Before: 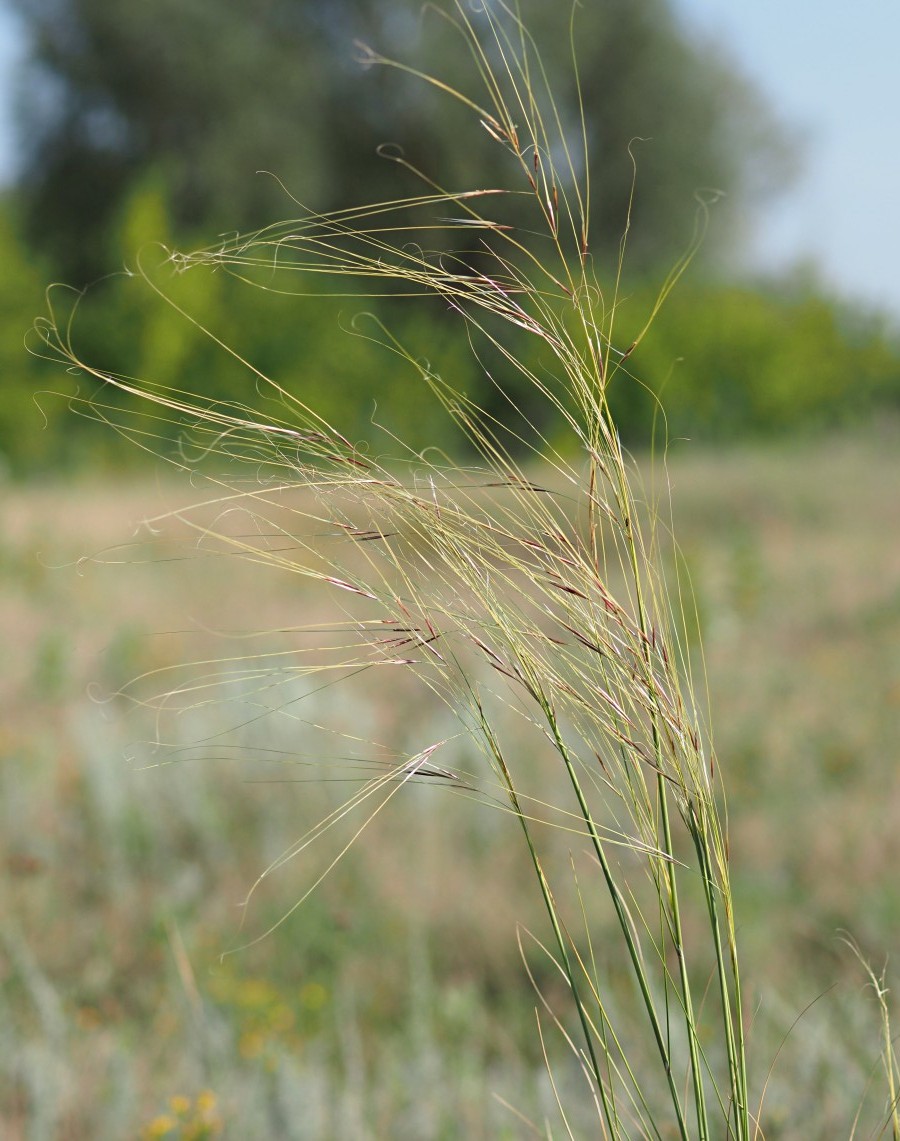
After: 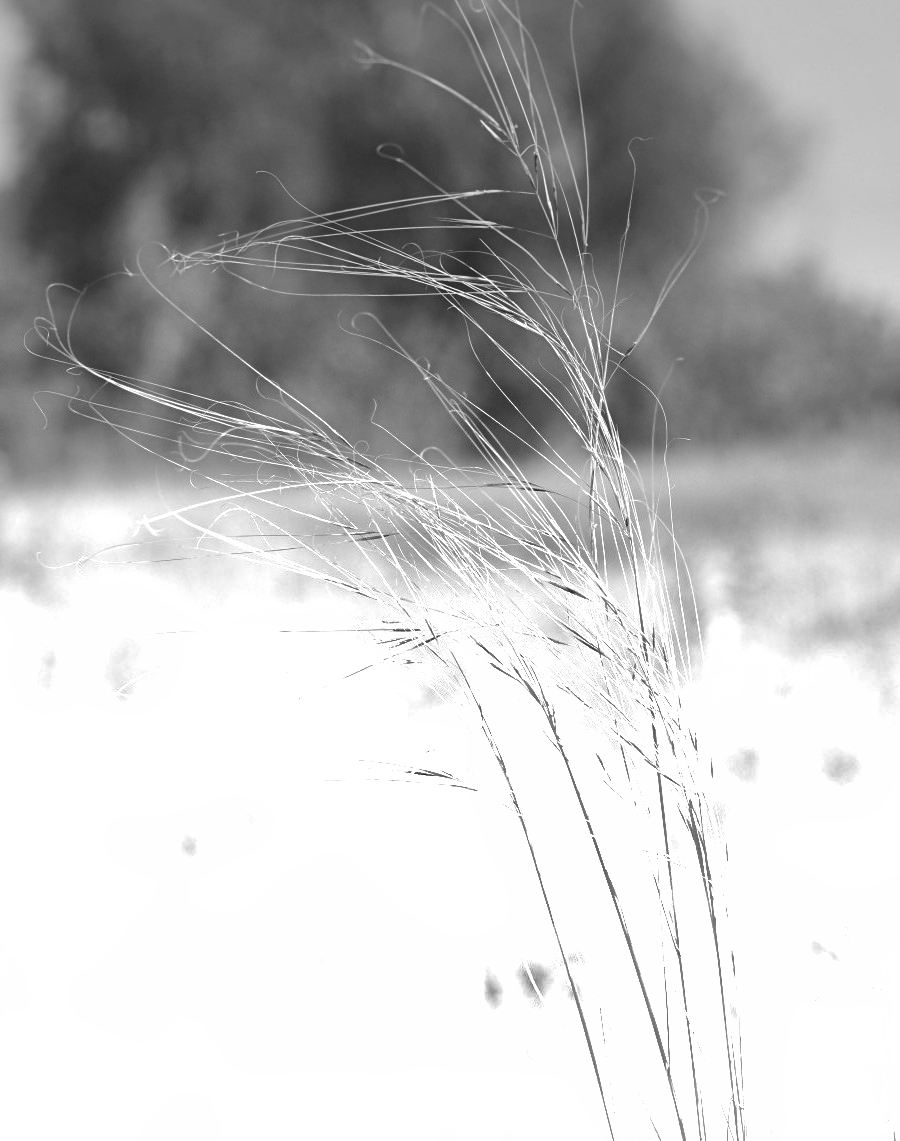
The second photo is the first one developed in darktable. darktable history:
shadows and highlights: on, module defaults
monochrome: a 16.01, b -2.65, highlights 0.52
graduated density: density -3.9 EV
